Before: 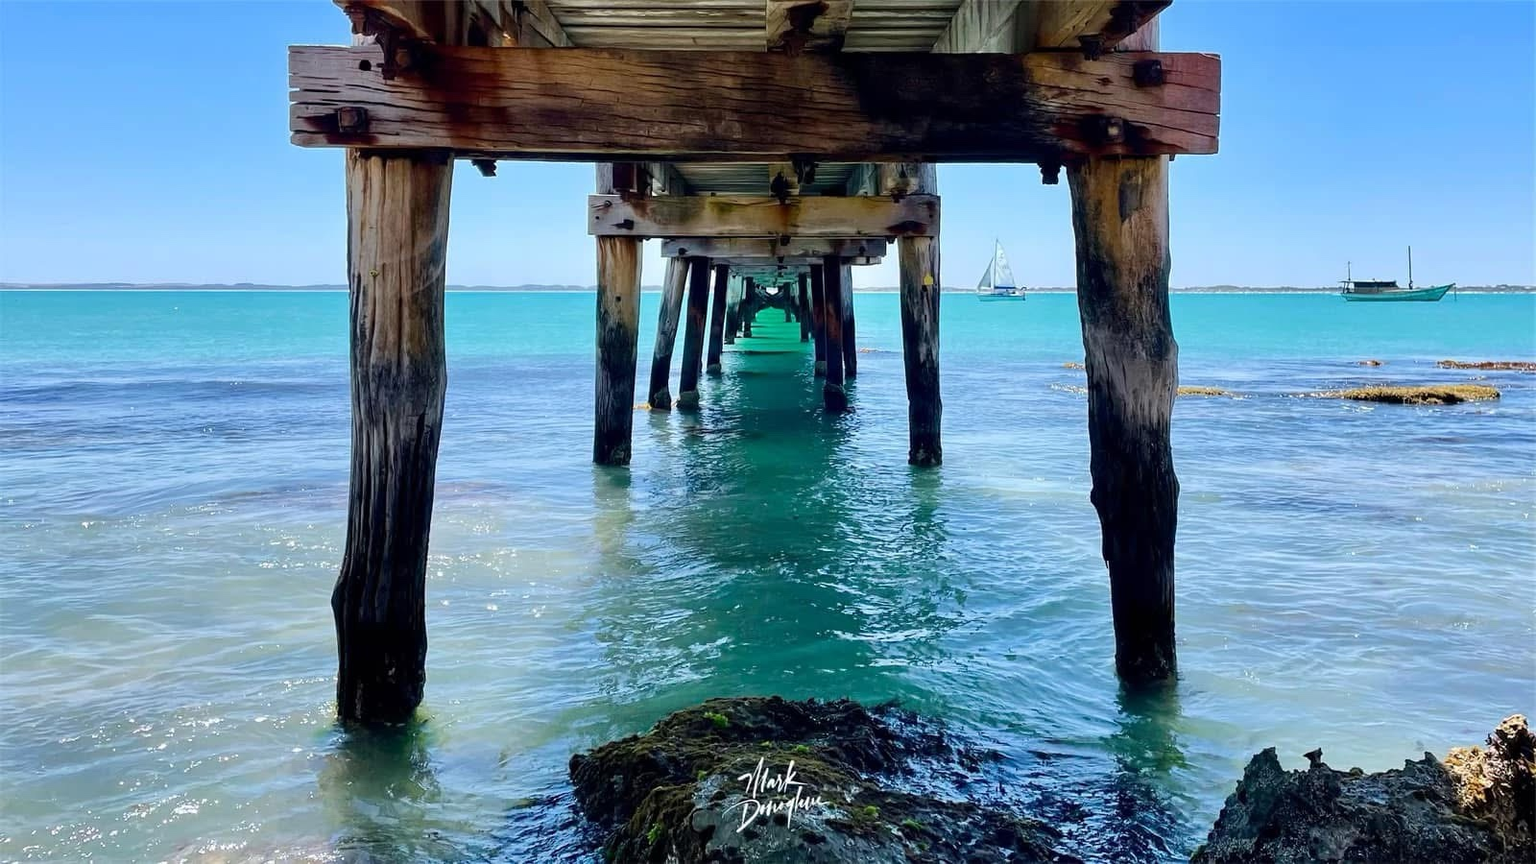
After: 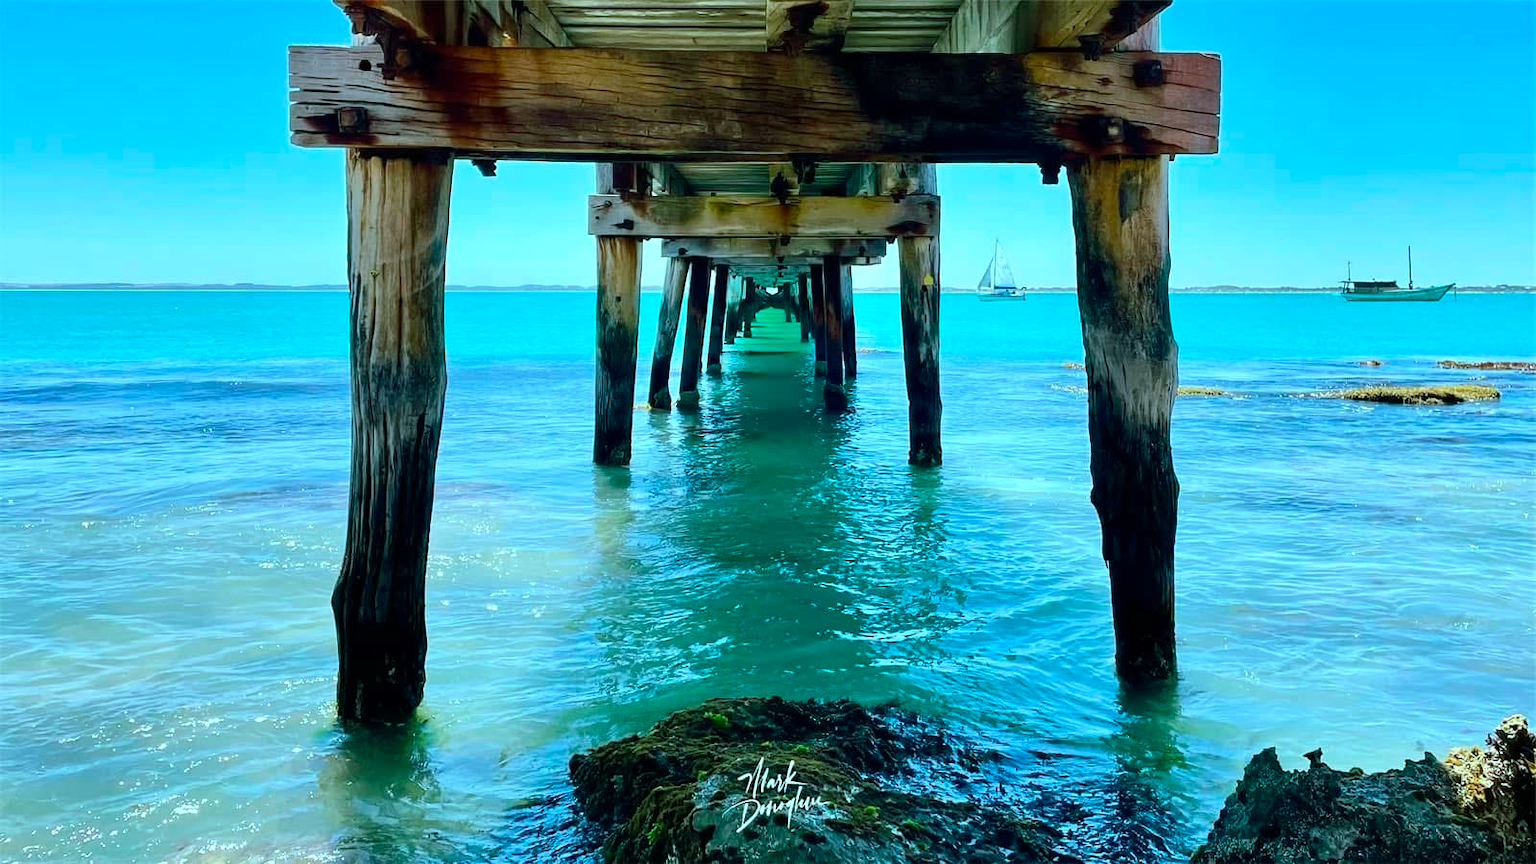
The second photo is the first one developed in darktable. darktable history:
color balance rgb: shadows lift › chroma 11.71%, shadows lift › hue 133.46°, highlights gain › chroma 4%, highlights gain › hue 200.2°, perceptual saturation grading › global saturation 18.05%
exposure: exposure 0.207 EV, compensate highlight preservation false
